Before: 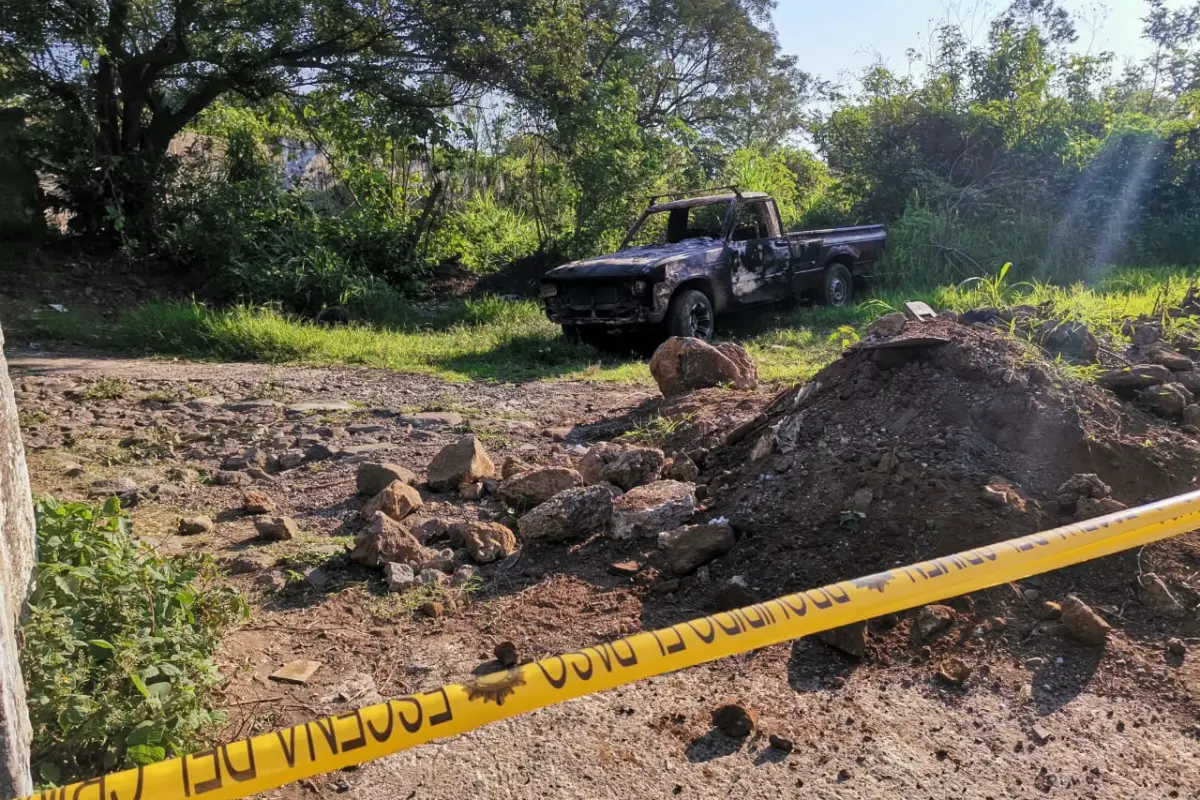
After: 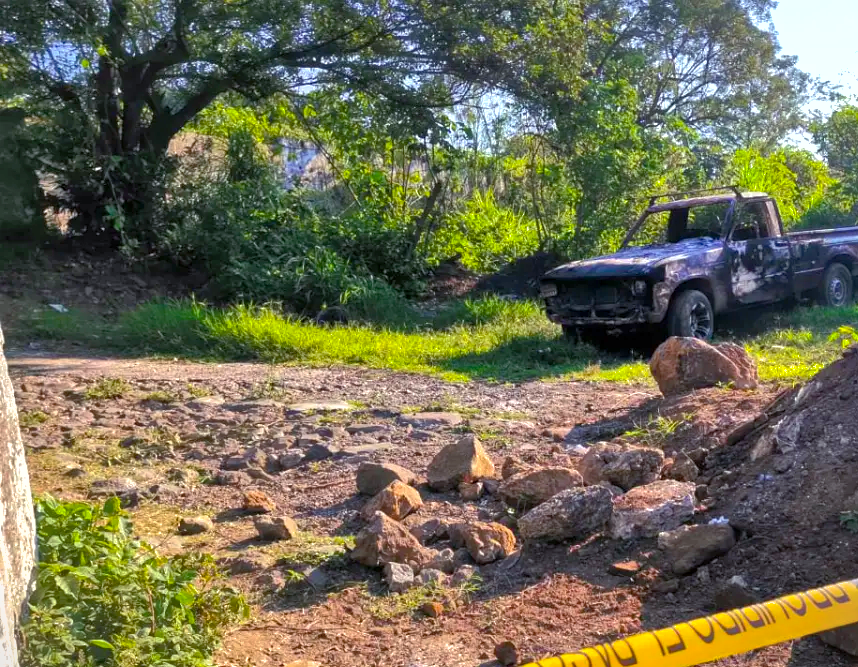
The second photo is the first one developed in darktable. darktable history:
crop: right 28.48%, bottom 16.599%
color balance rgb: highlights gain › luminance 5.99%, highlights gain › chroma 2.627%, highlights gain › hue 90.51°, linear chroma grading › global chroma 15.655%, perceptual saturation grading › global saturation 25.249%, global vibrance 6.259%
vignetting: fall-off start 115.93%, fall-off radius 58.58%, center (-0.063, -0.313)
shadows and highlights: on, module defaults
exposure: exposure 0.565 EV, compensate highlight preservation false
color calibration: illuminant as shot in camera, x 0.358, y 0.373, temperature 4628.91 K
